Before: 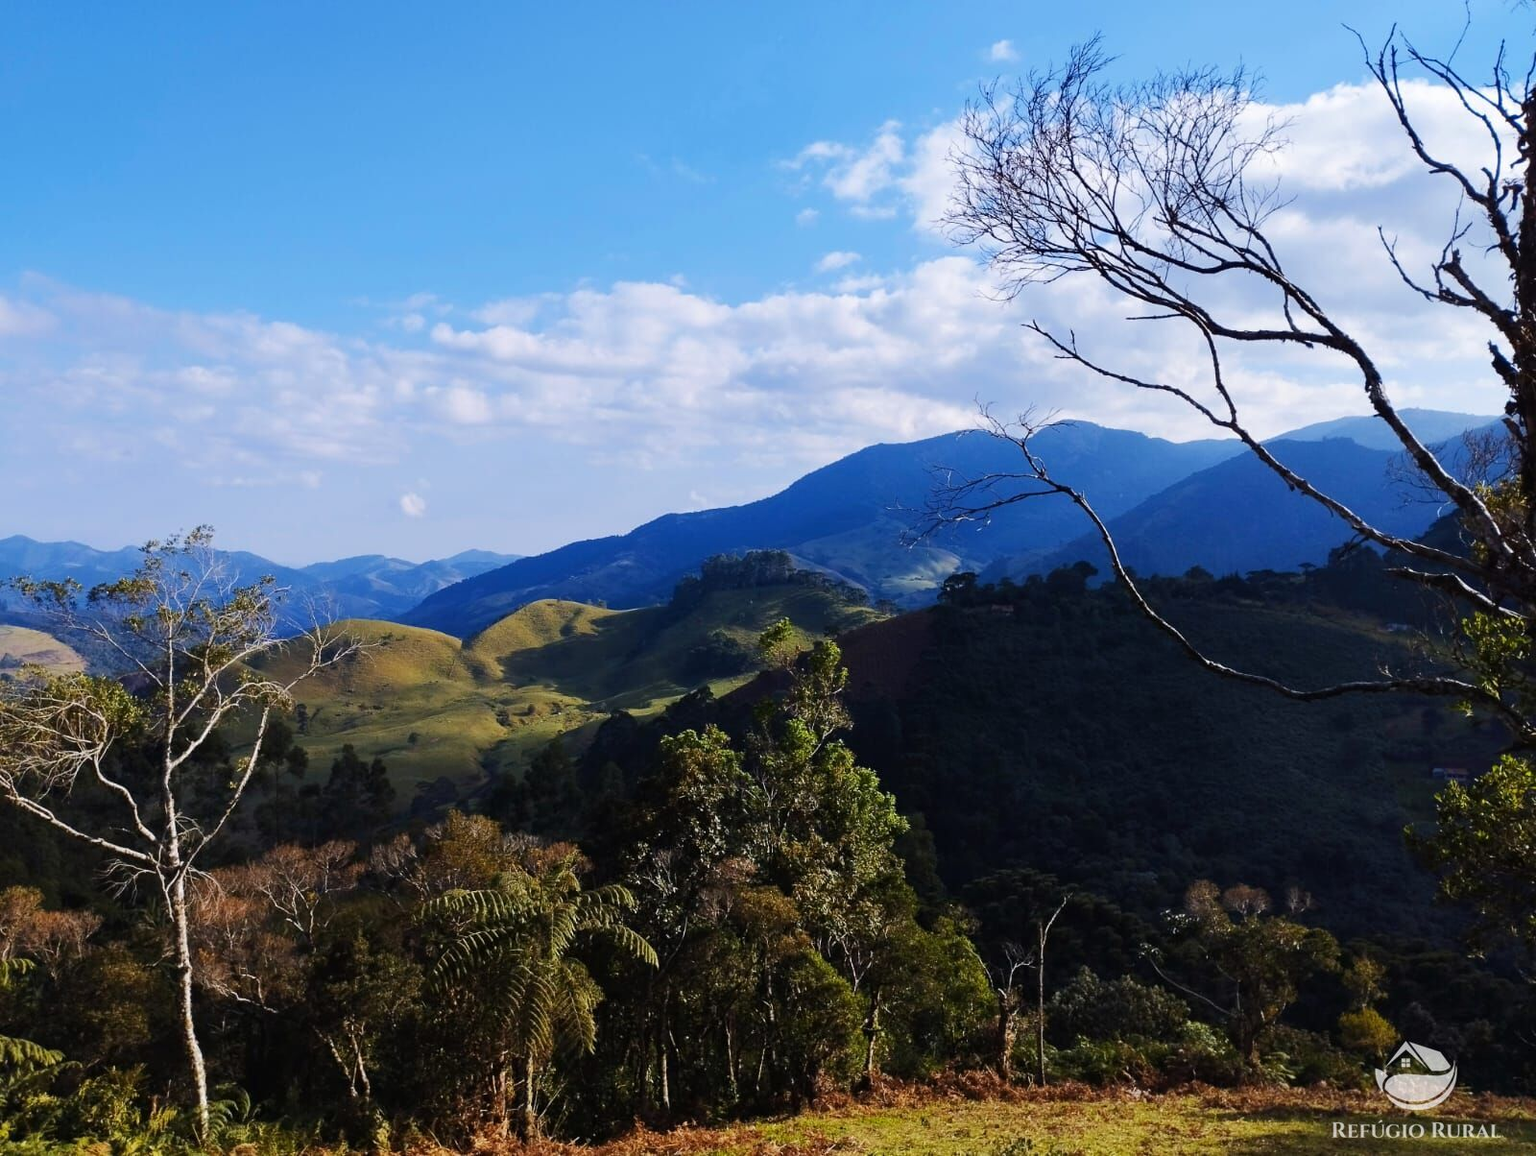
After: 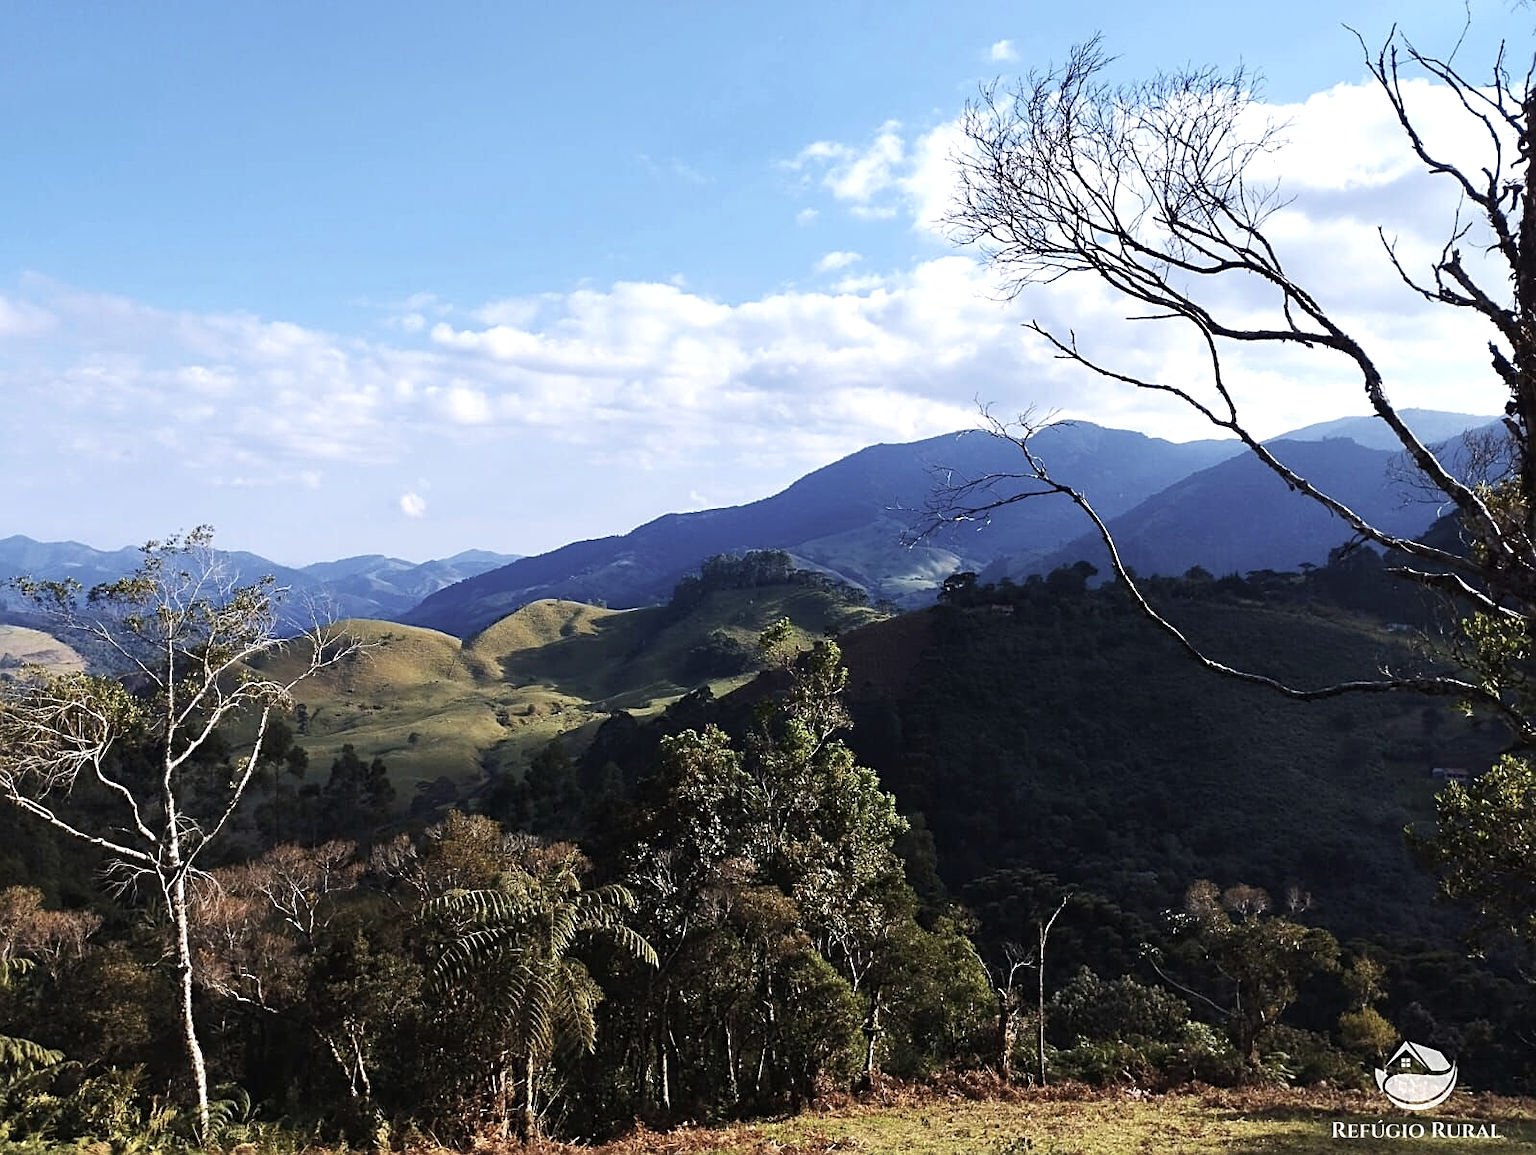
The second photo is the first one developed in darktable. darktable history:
sharpen: on, module defaults
color correction: highlights b* 0.018, saturation 0.622
exposure: black level correction 0, exposure 0.498 EV, compensate highlight preservation false
